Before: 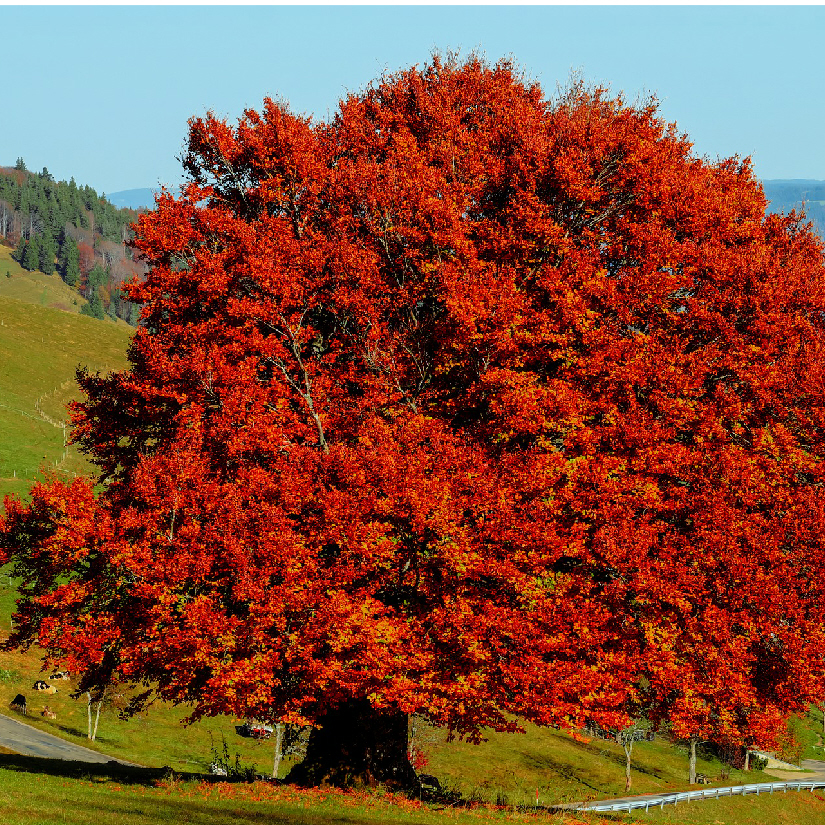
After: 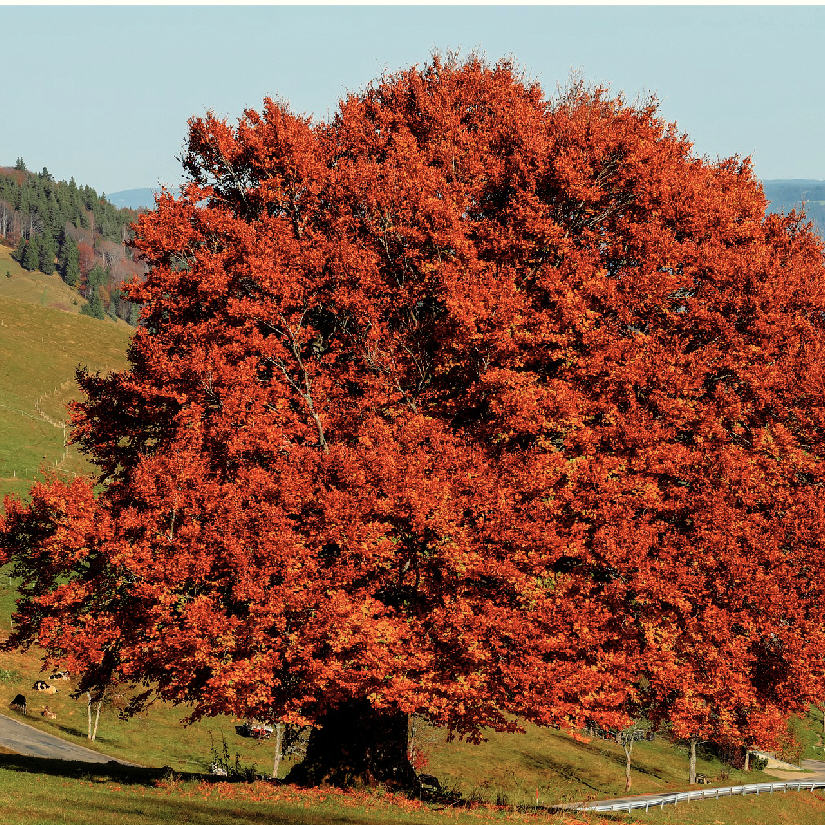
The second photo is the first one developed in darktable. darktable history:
contrast brightness saturation: contrast 0.06, brightness -0.01, saturation -0.23
white balance: red 1.127, blue 0.943
